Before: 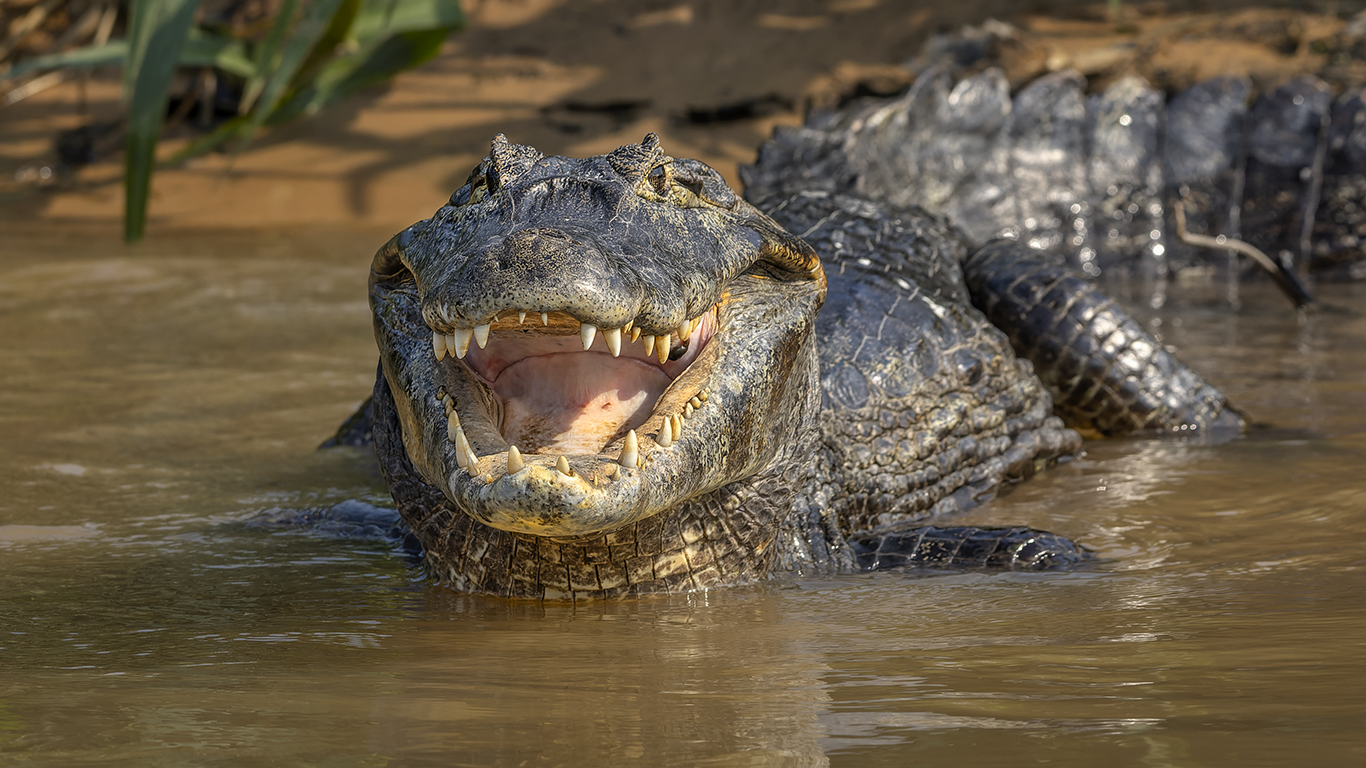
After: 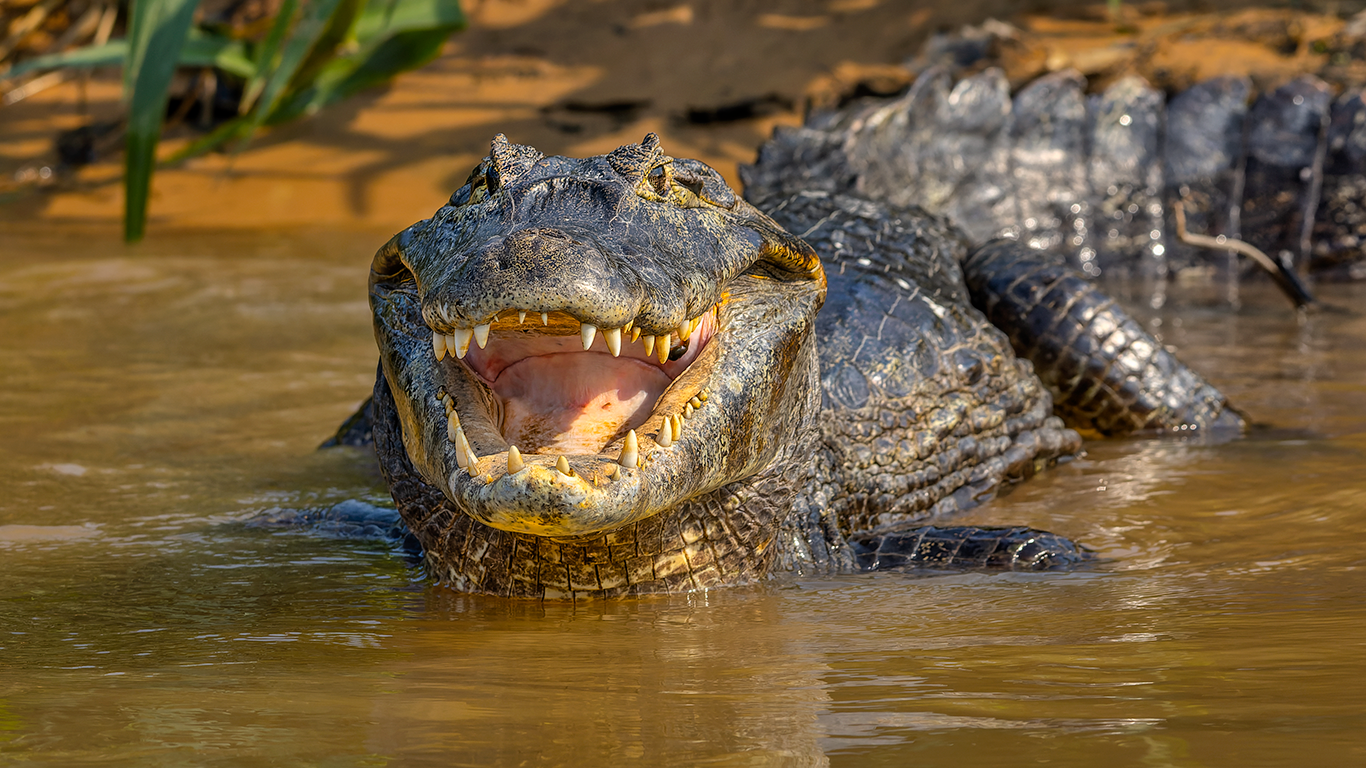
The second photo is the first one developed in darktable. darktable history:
shadows and highlights: highlights color adjustment 0%, low approximation 0.01, soften with gaussian
color balance rgb: perceptual saturation grading › global saturation 25%, global vibrance 10%
